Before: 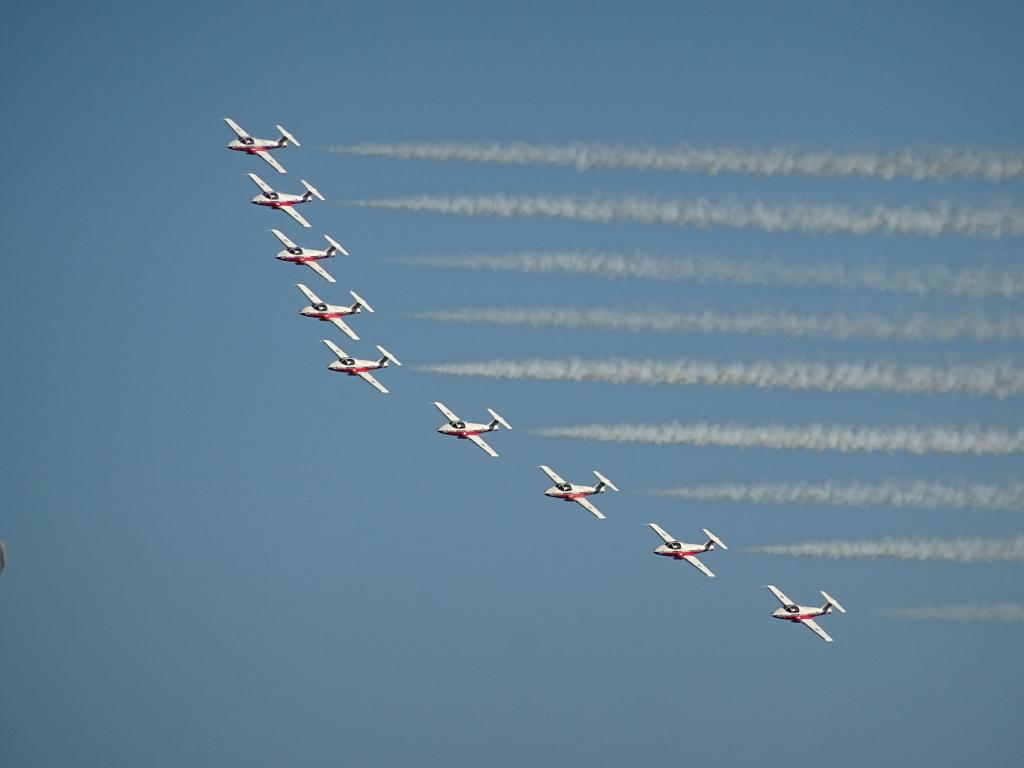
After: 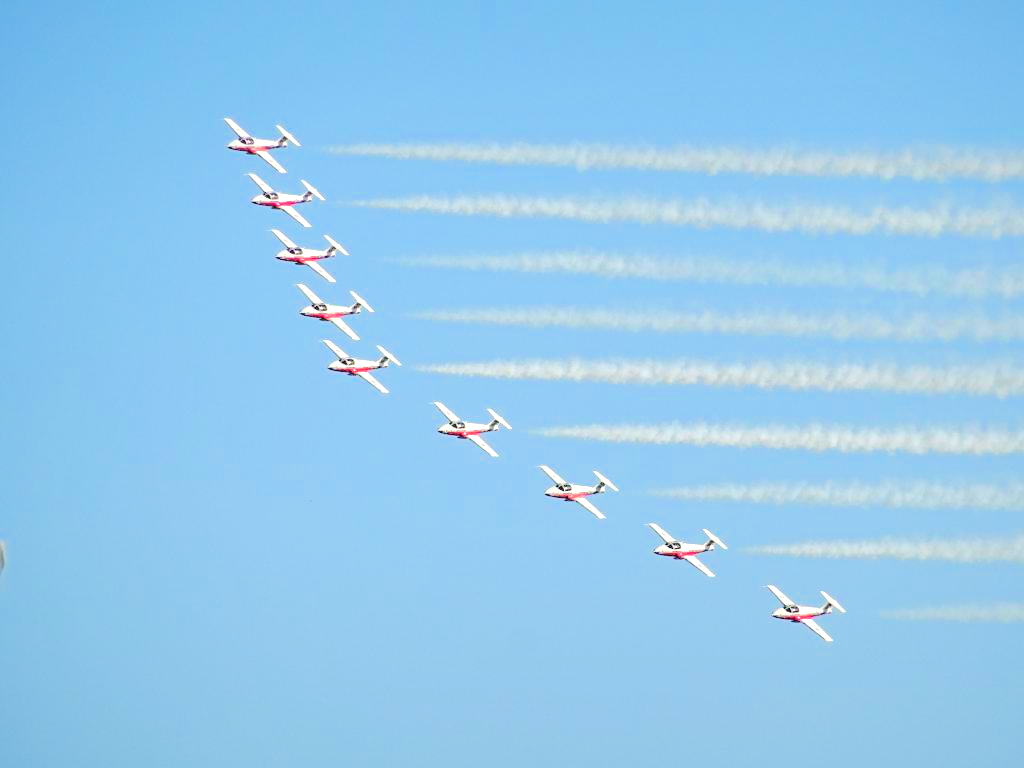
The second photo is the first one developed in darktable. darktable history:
tone equalizer: -7 EV 0.15 EV, -6 EV 0.56 EV, -5 EV 1.19 EV, -4 EV 1.36 EV, -3 EV 1.17 EV, -2 EV 0.6 EV, -1 EV 0.163 EV, edges refinement/feathering 500, mask exposure compensation -1.26 EV, preserve details no
local contrast: highlights 102%, shadows 99%, detail 119%, midtone range 0.2
contrast brightness saturation: contrast 0.071, brightness 0.076, saturation 0.181
exposure: black level correction 0, exposure 0.691 EV, compensate highlight preservation false
